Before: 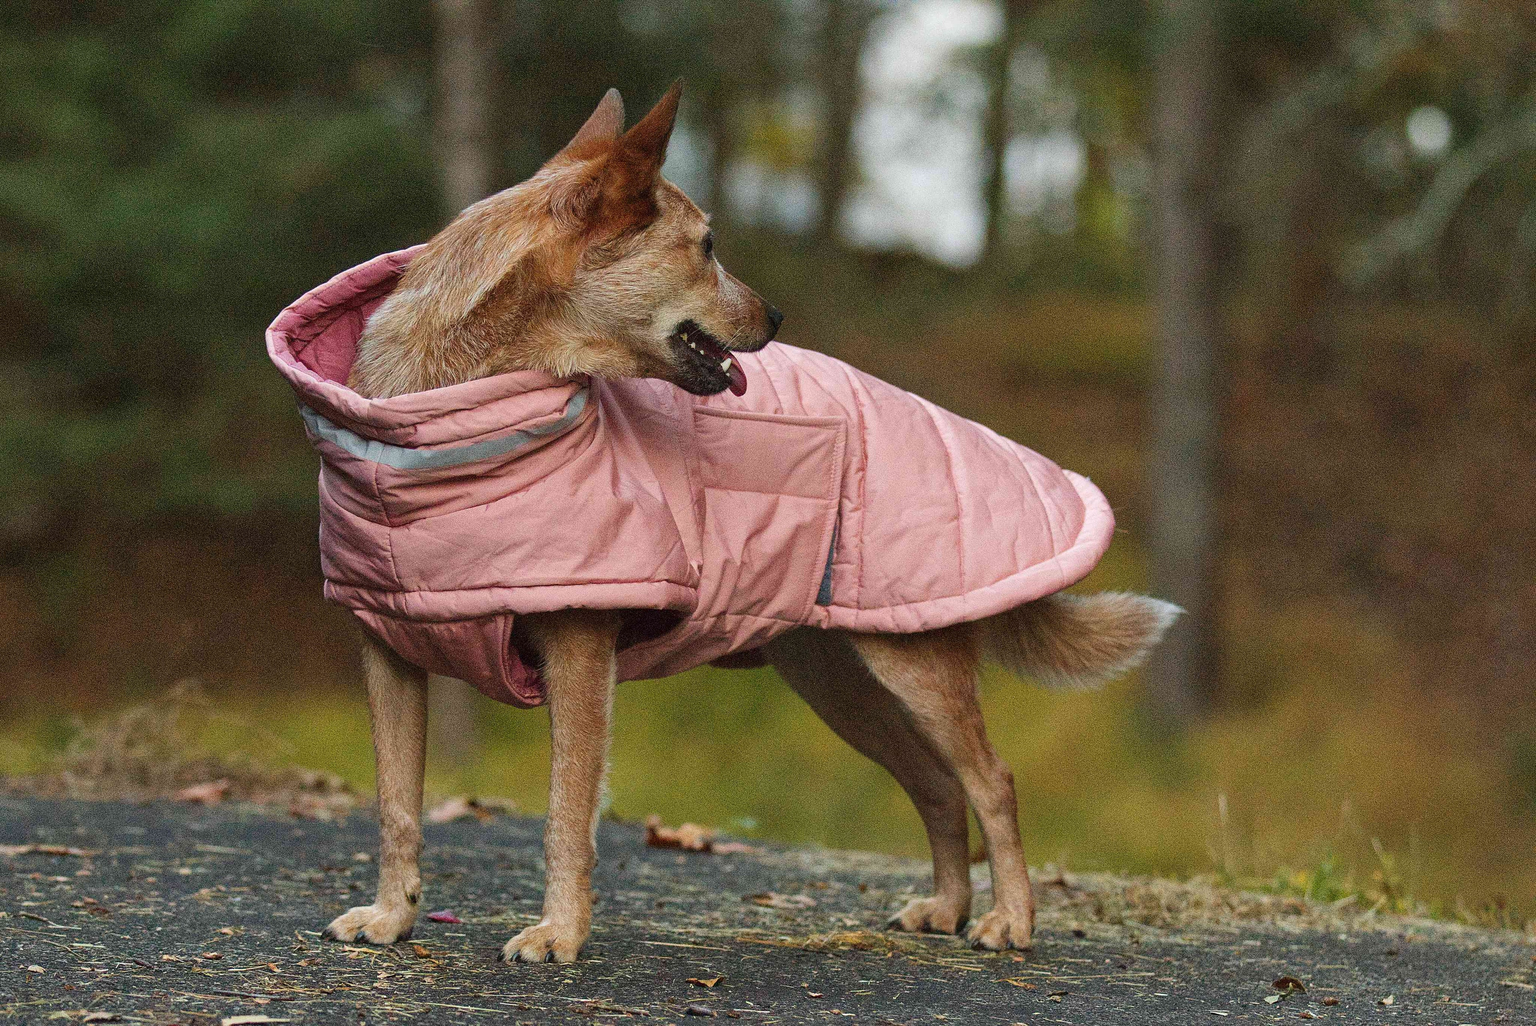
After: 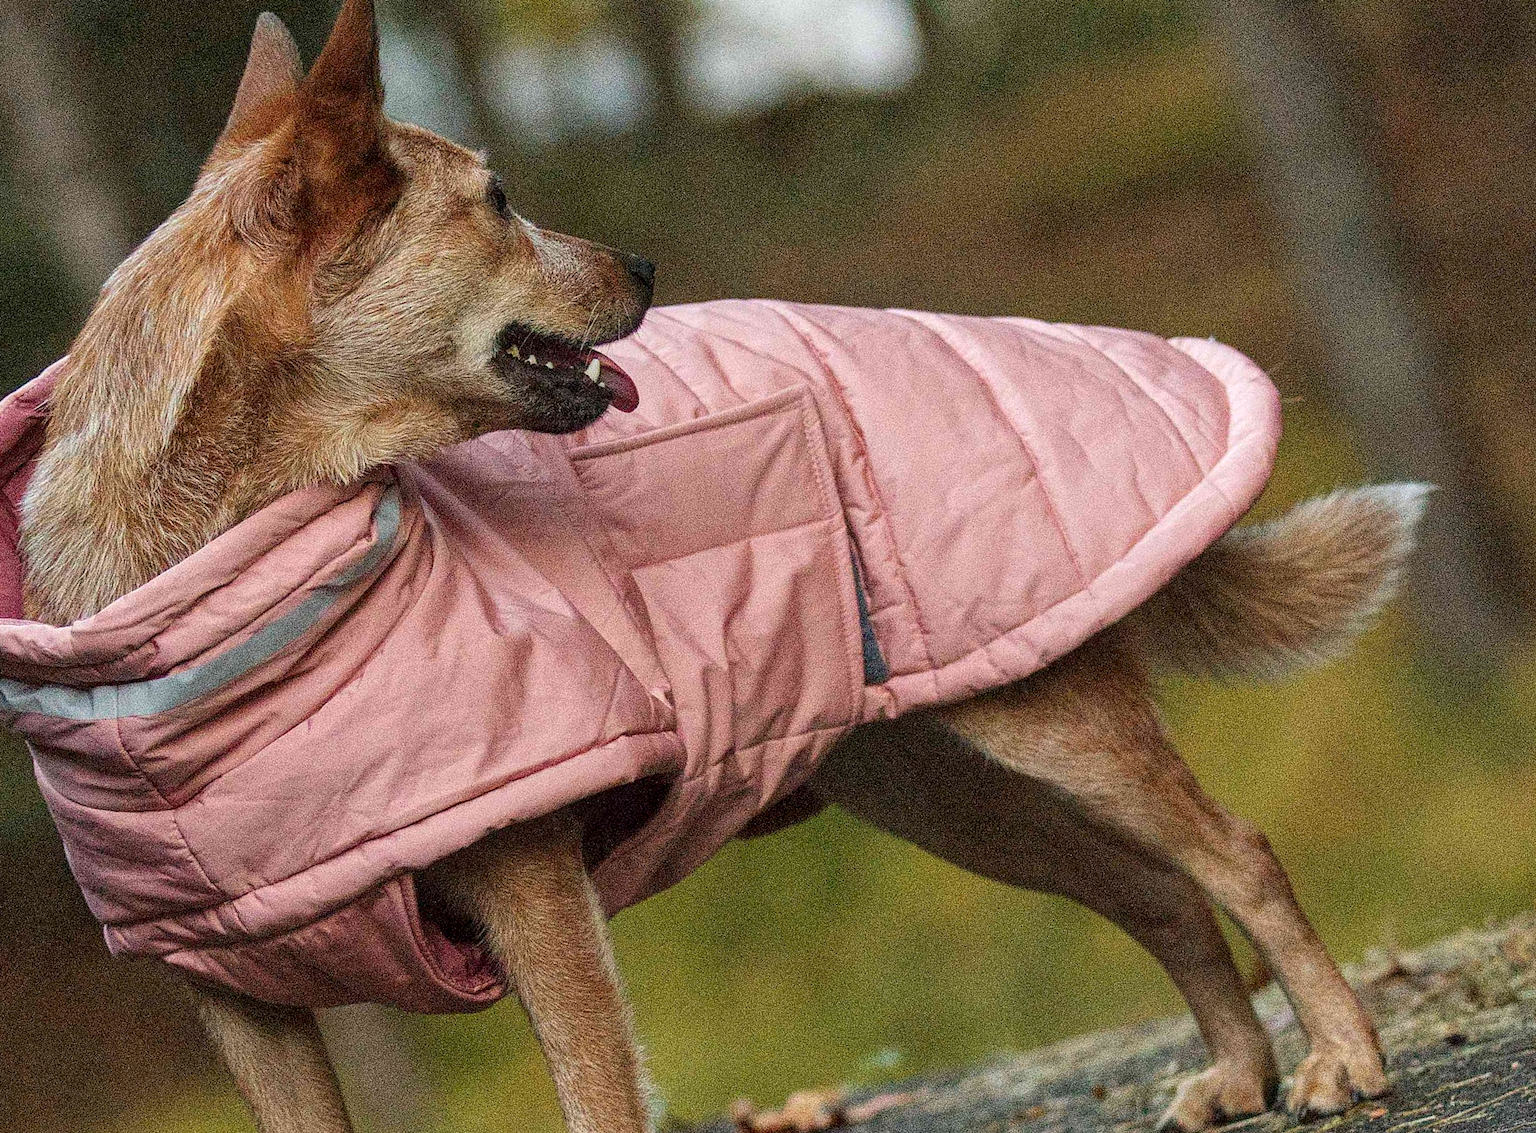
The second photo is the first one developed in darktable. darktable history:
local contrast: on, module defaults
crop and rotate: angle 20.37°, left 6.832%, right 3.682%, bottom 1.072%
